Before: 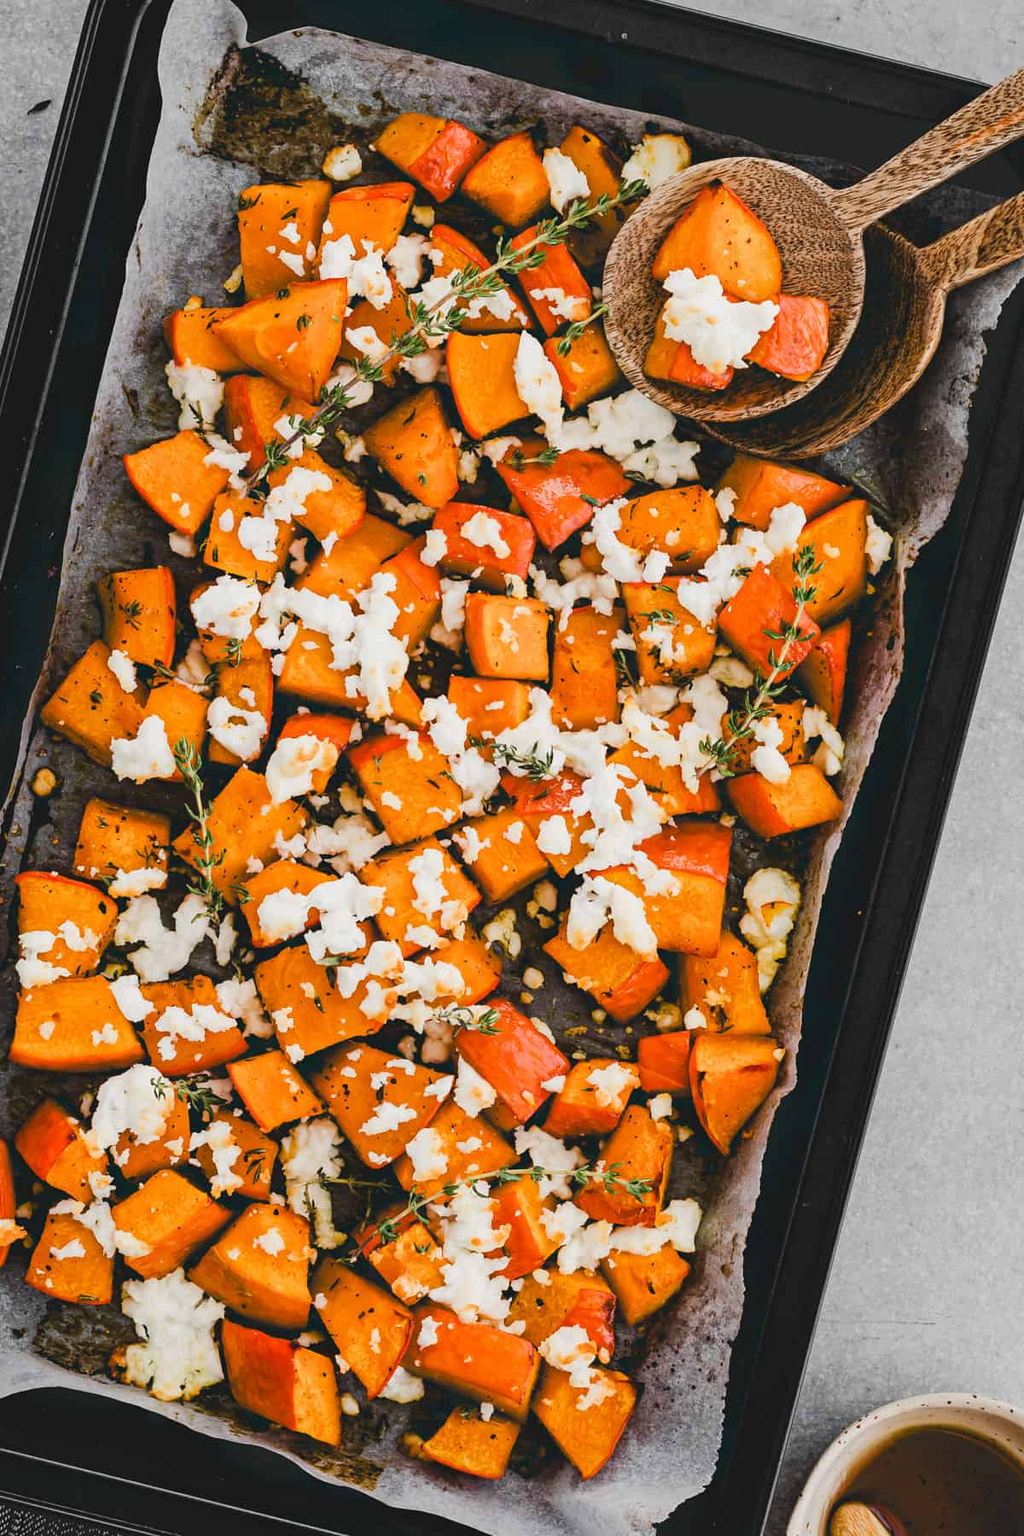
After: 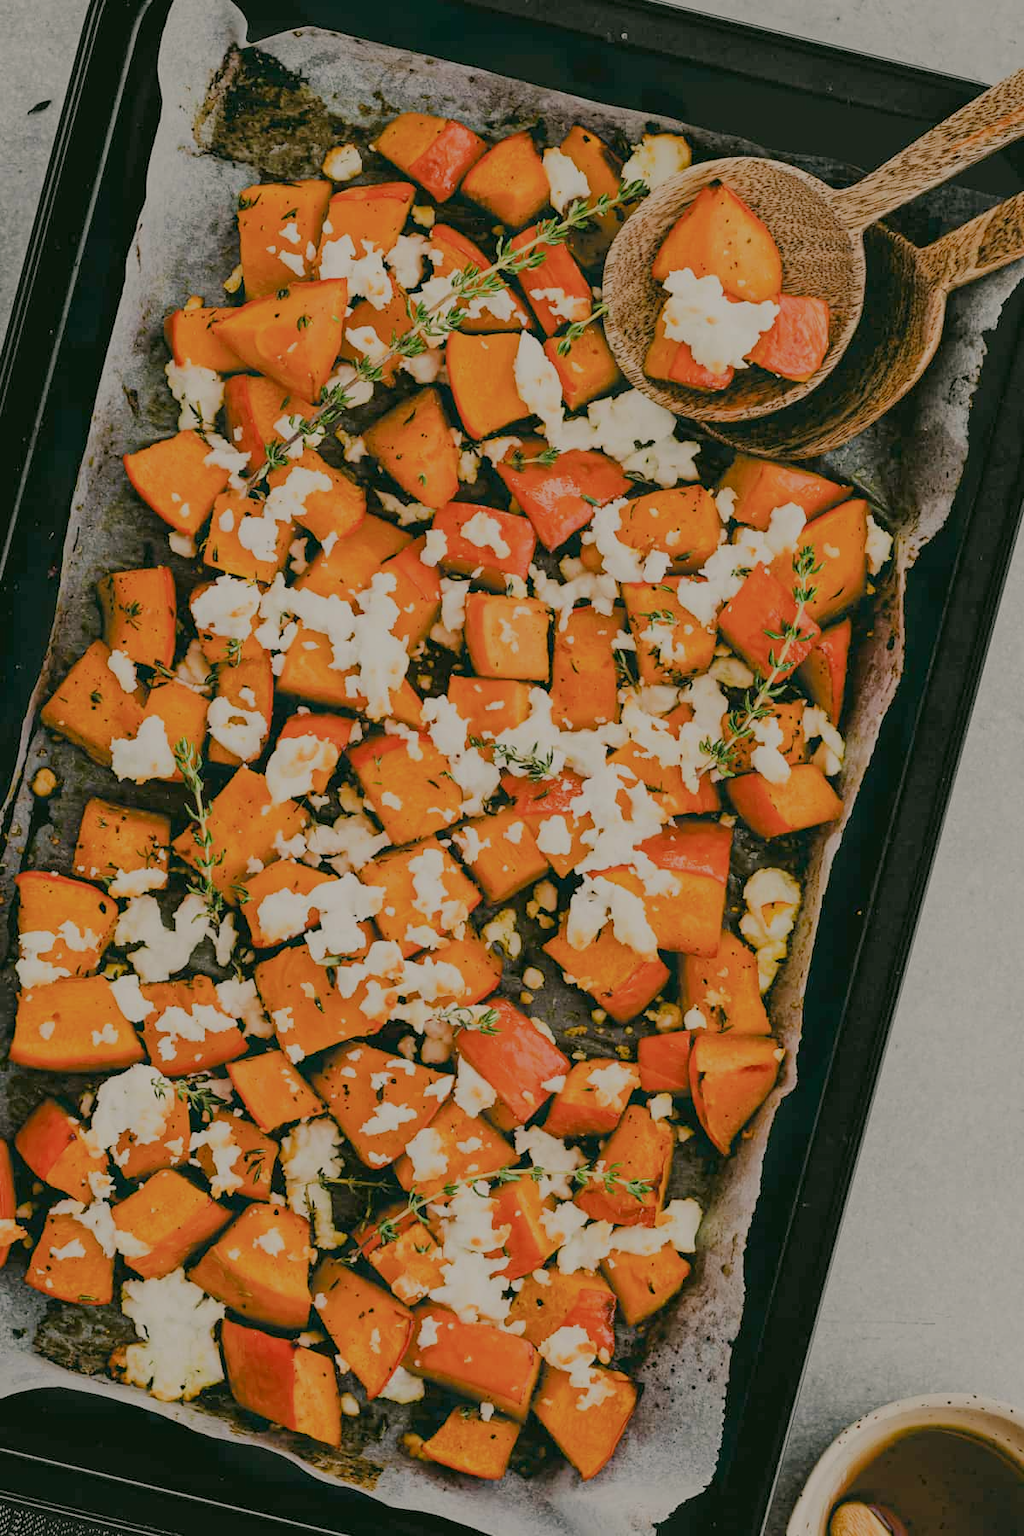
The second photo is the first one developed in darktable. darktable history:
filmic rgb: black relative exposure -8.02 EV, white relative exposure 8.03 EV, hardness 2.47, latitude 10.07%, contrast 0.735, highlights saturation mix 9.13%, shadows ↔ highlights balance 1.77%
color correction: highlights a* 4.19, highlights b* 4.98, shadows a* -7.46, shadows b* 4.9
